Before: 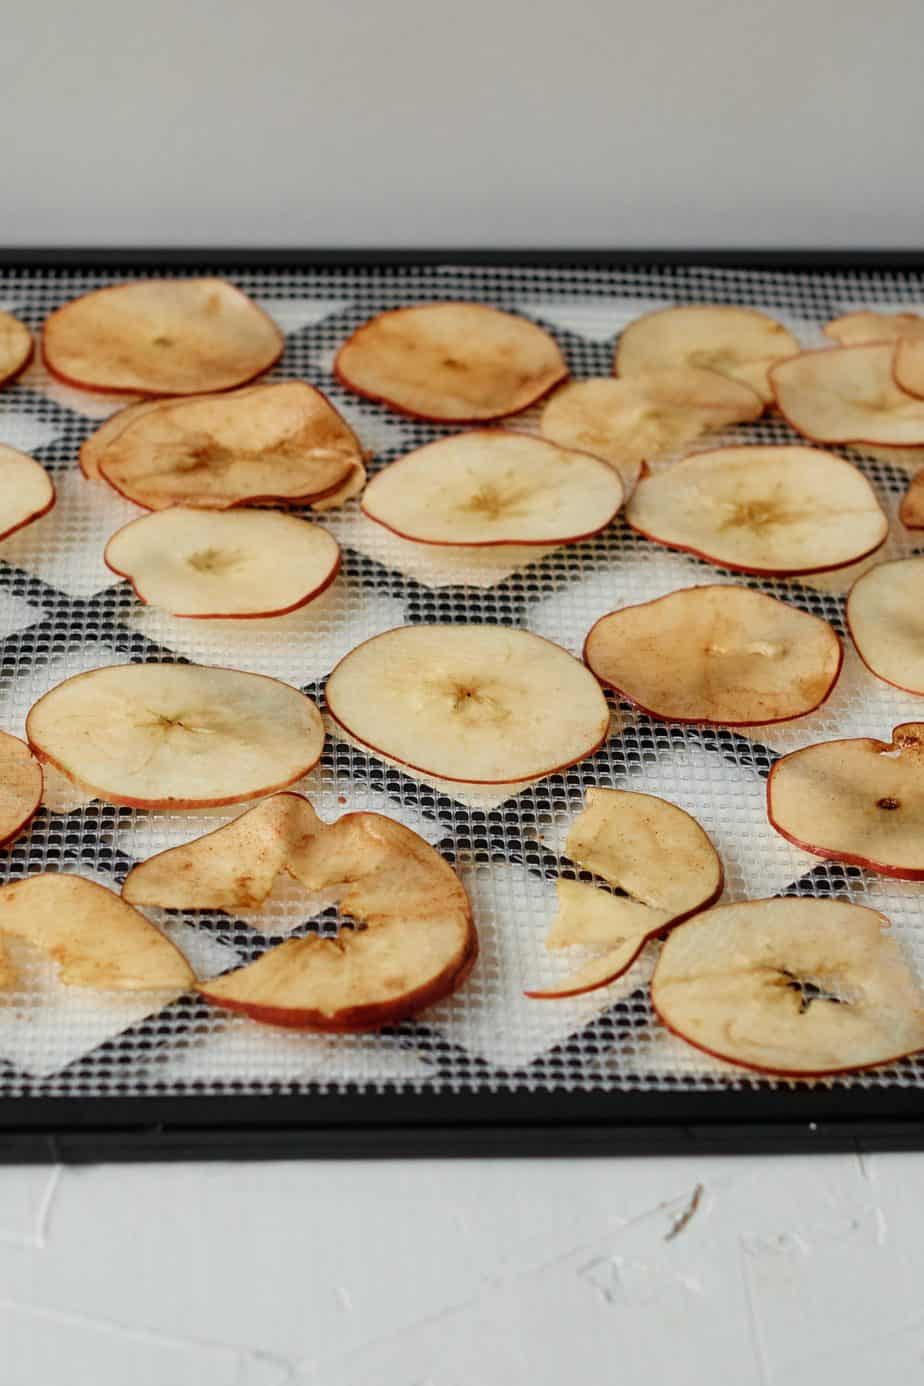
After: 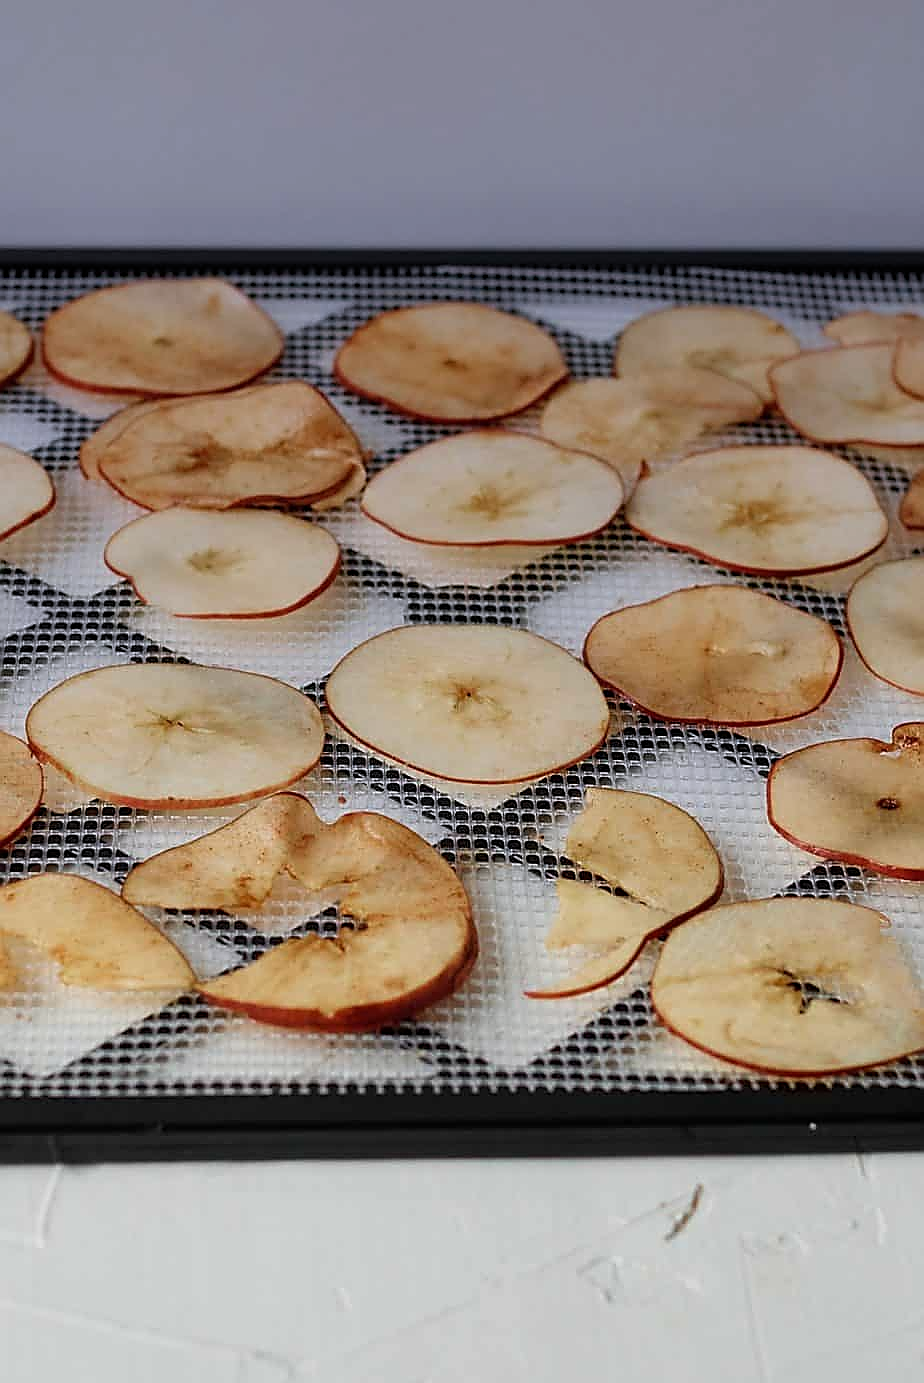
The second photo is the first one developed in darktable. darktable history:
graduated density: hue 238.83°, saturation 50%
crop: top 0.05%, bottom 0.098%
sharpen: radius 1.4, amount 1.25, threshold 0.7
